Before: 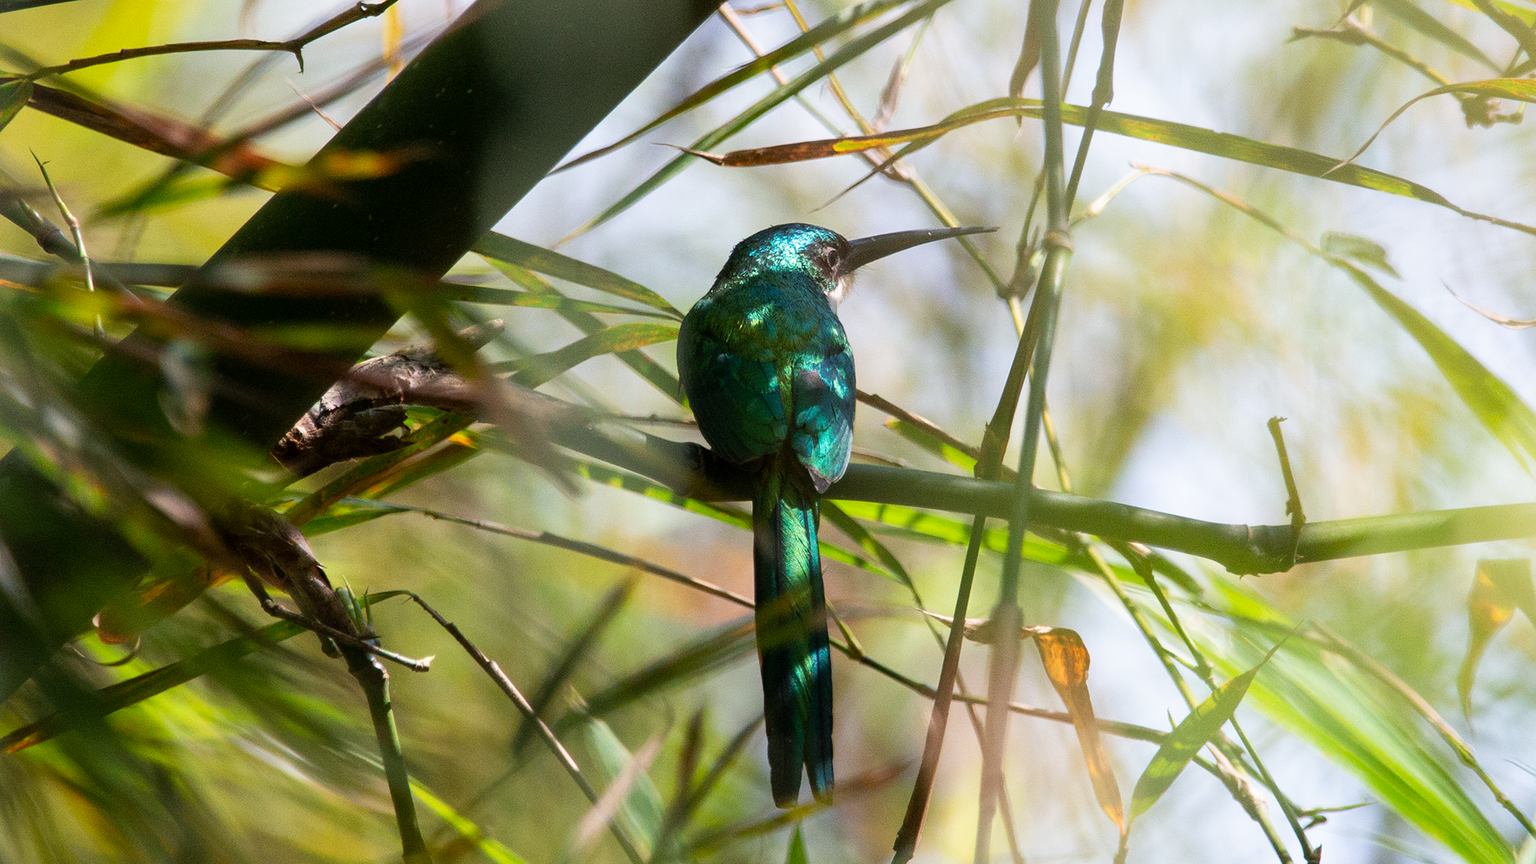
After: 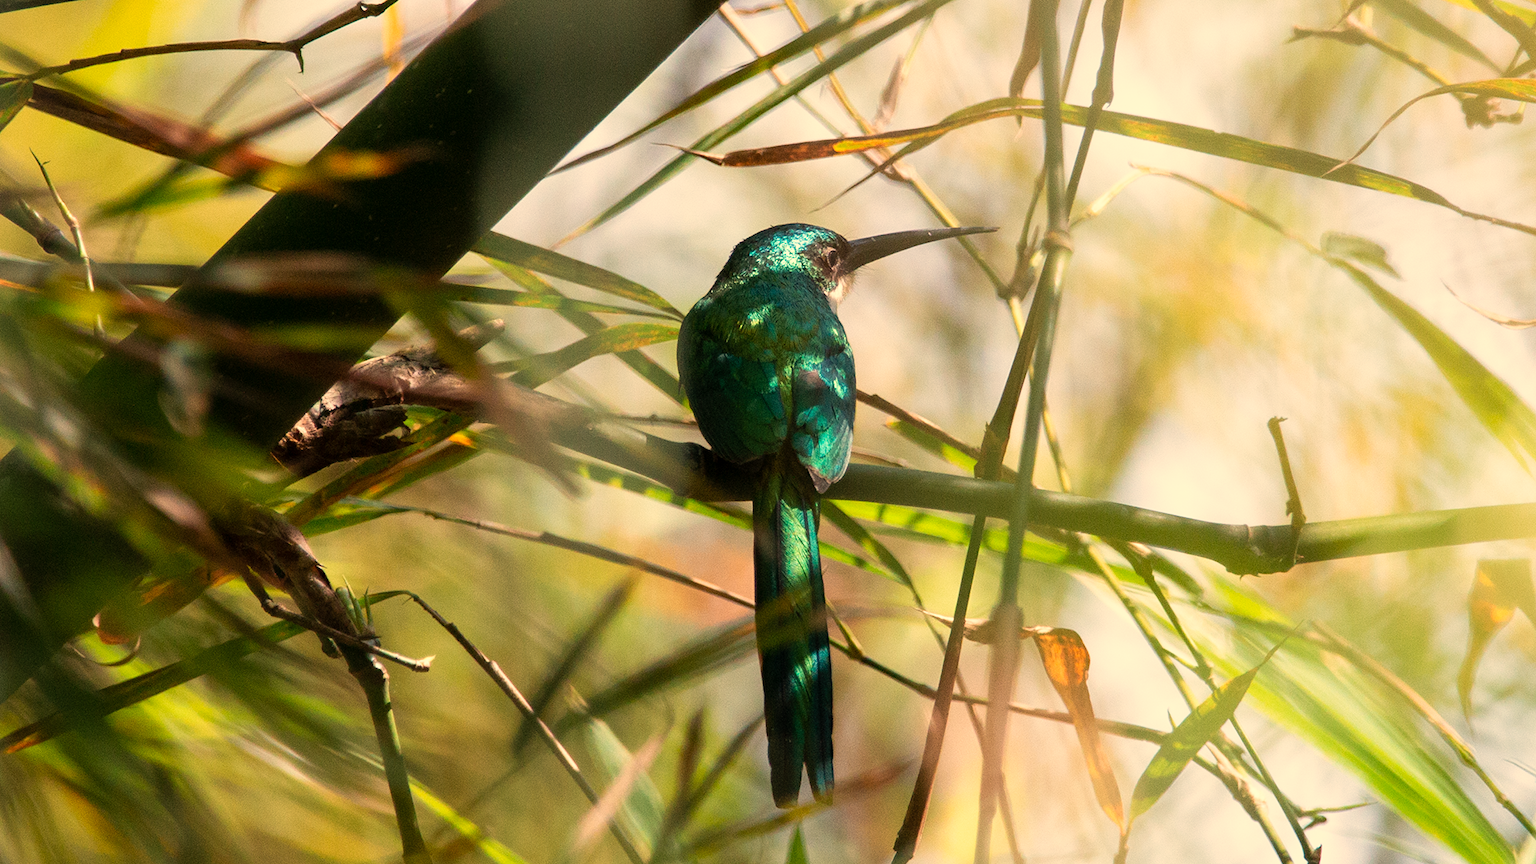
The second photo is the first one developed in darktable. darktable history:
white balance: red 1.138, green 0.996, blue 0.812
tone equalizer: on, module defaults
